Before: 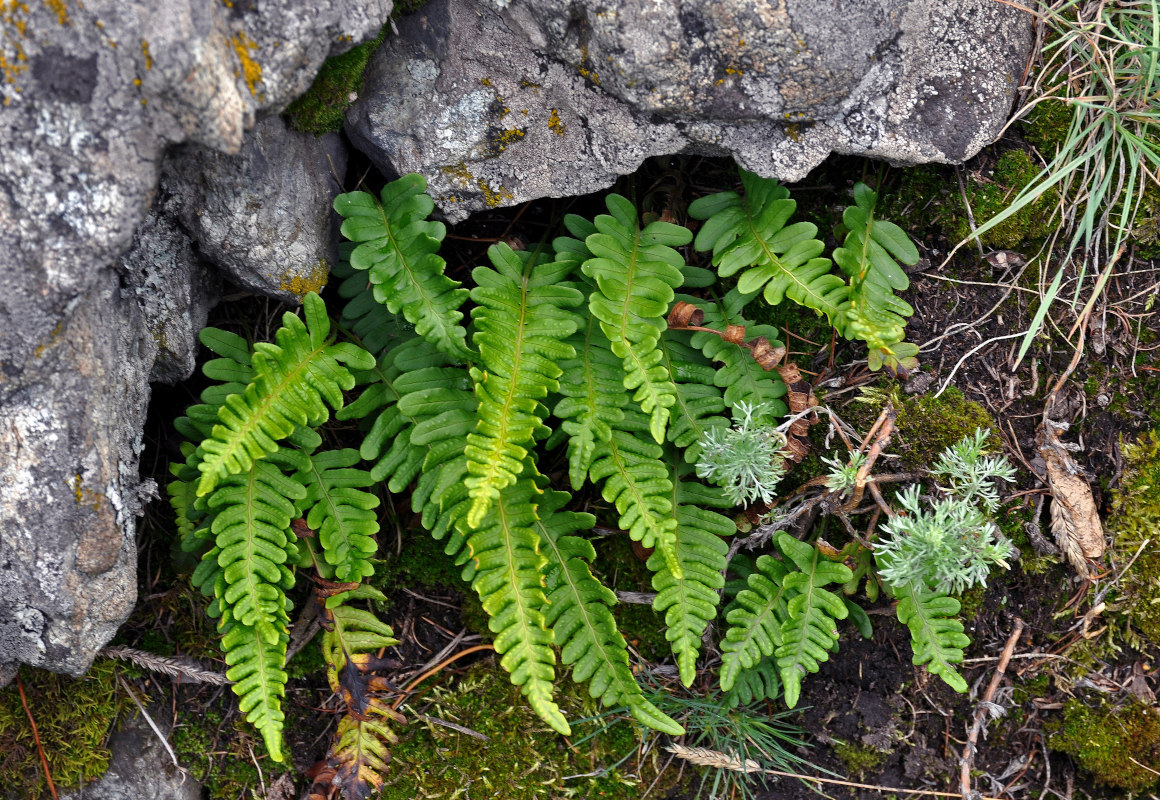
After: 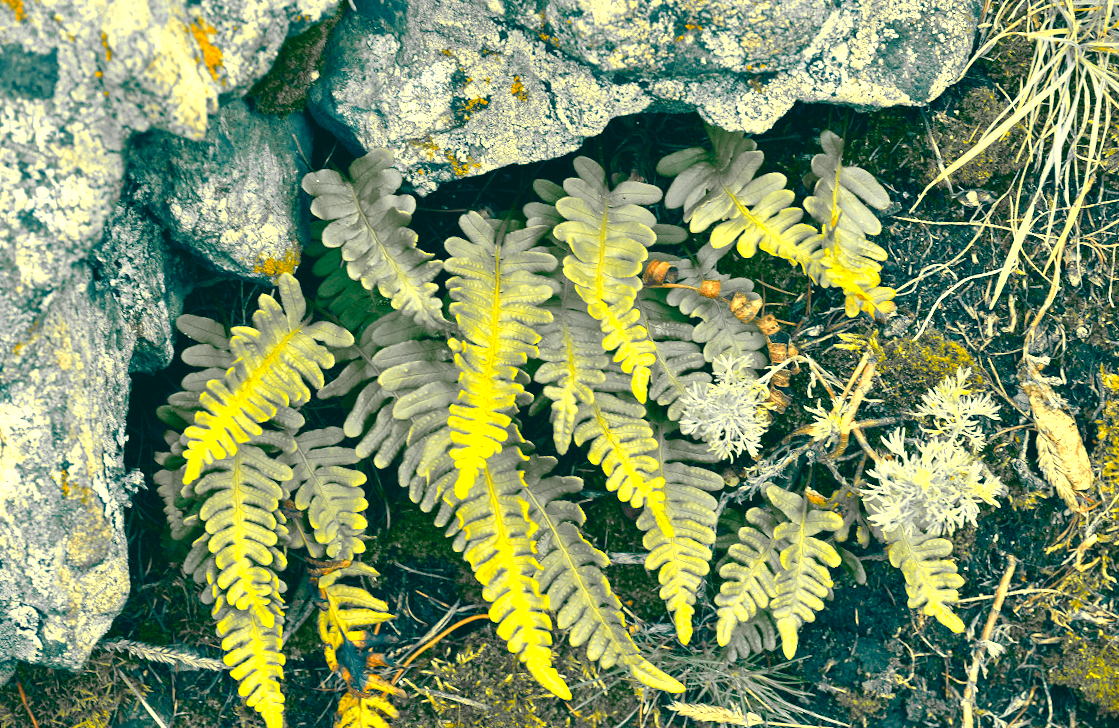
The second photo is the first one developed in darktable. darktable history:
color zones: curves: ch1 [(0.29, 0.492) (0.373, 0.185) (0.509, 0.481)]; ch2 [(0.25, 0.462) (0.749, 0.457)], mix 40.67%
rotate and perspective: rotation -3.52°, crop left 0.036, crop right 0.964, crop top 0.081, crop bottom 0.919
white balance: red 1, blue 1
exposure: black level correction 0, exposure 1.2 EV, compensate exposure bias true, compensate highlight preservation false
color correction: highlights a* -15.58, highlights b* 40, shadows a* -40, shadows b* -26.18
